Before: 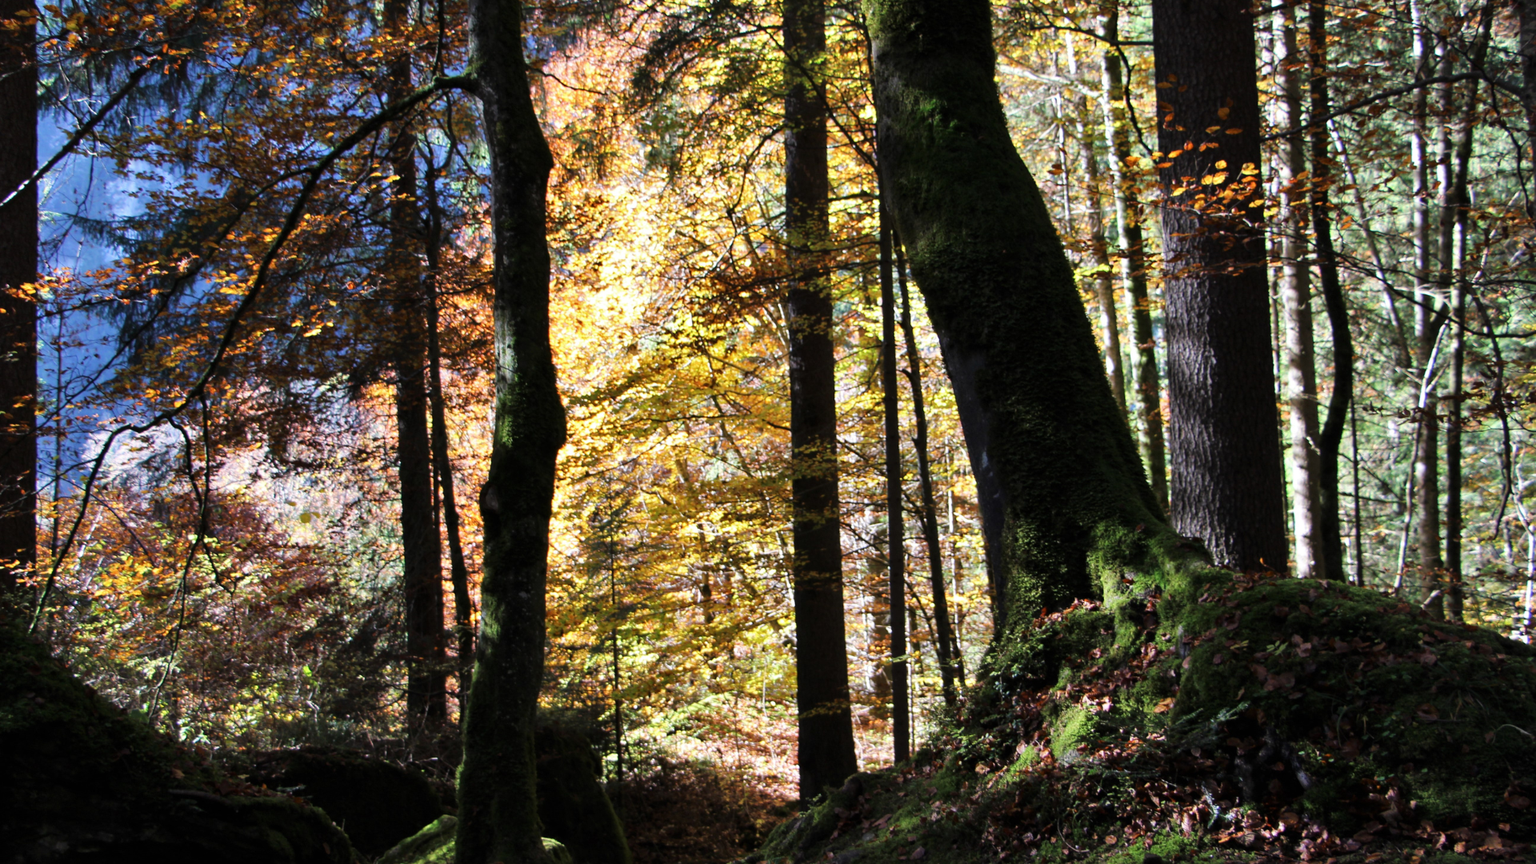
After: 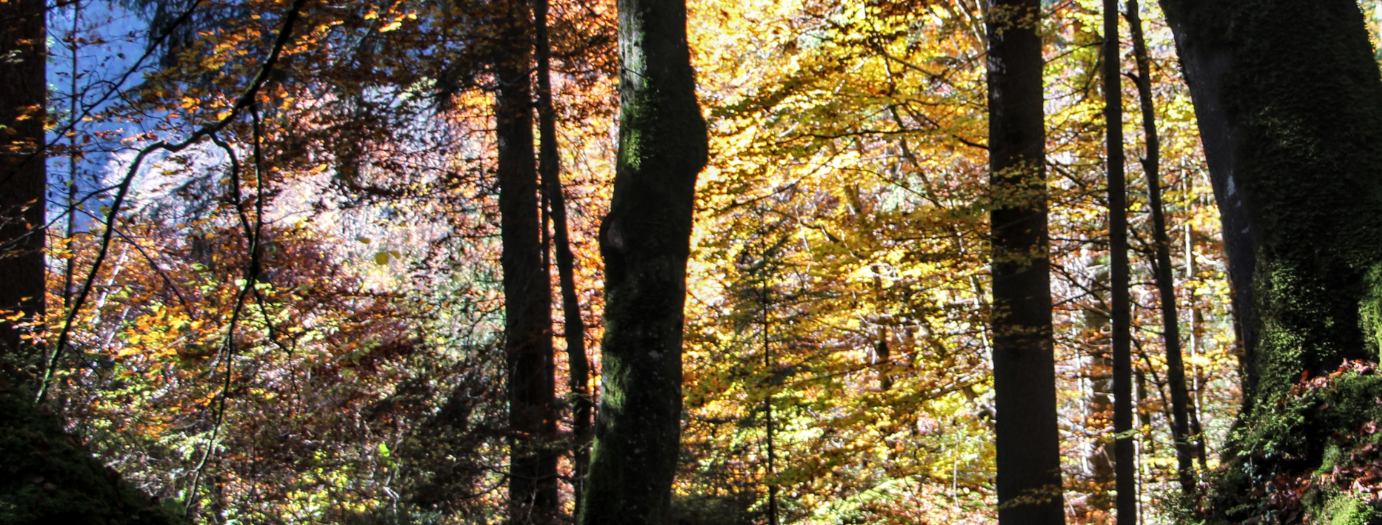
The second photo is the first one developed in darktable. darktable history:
crop: top 36.064%, right 28.016%, bottom 15.078%
local contrast: on, module defaults
